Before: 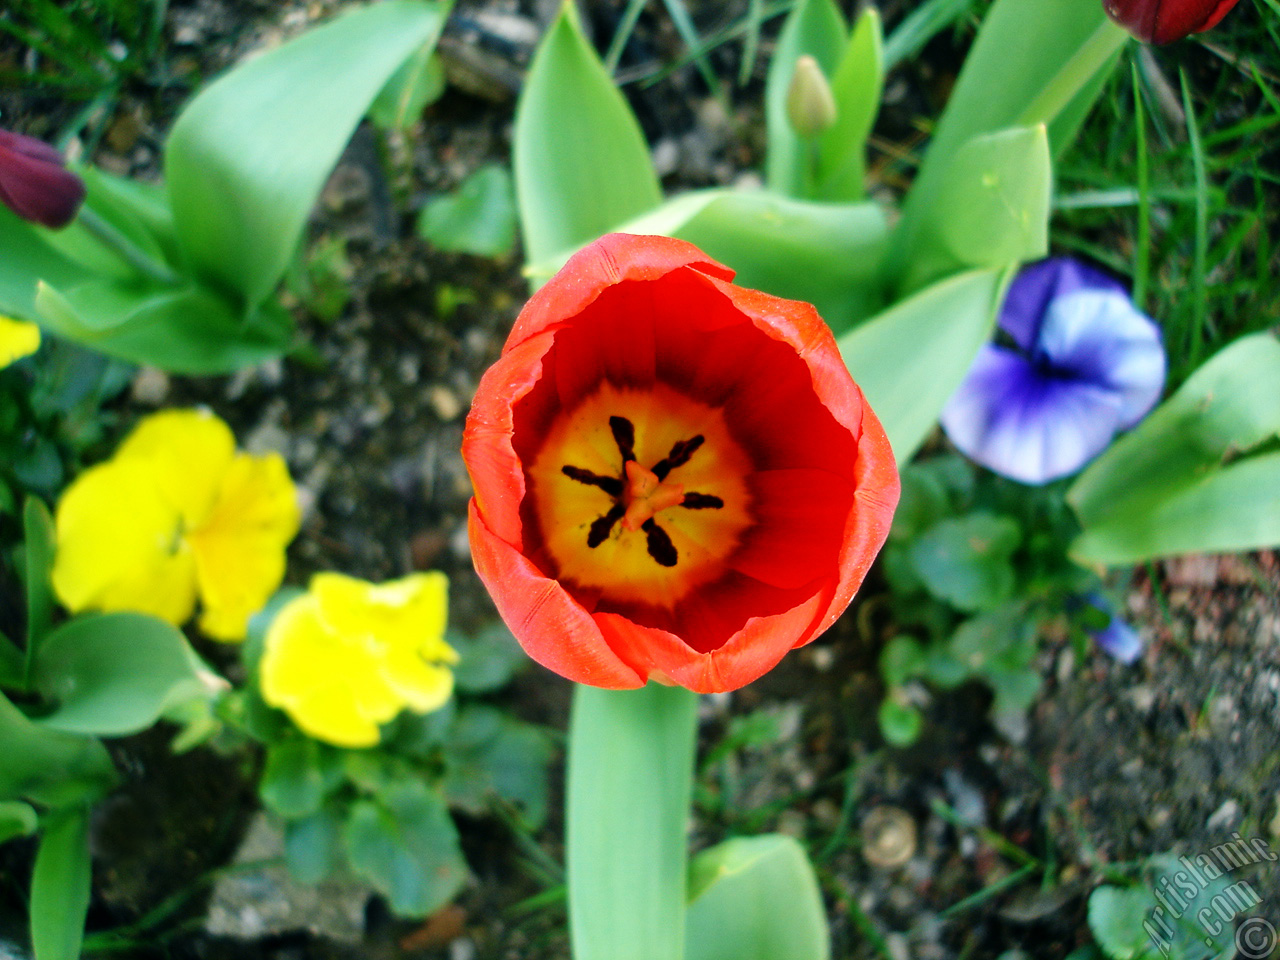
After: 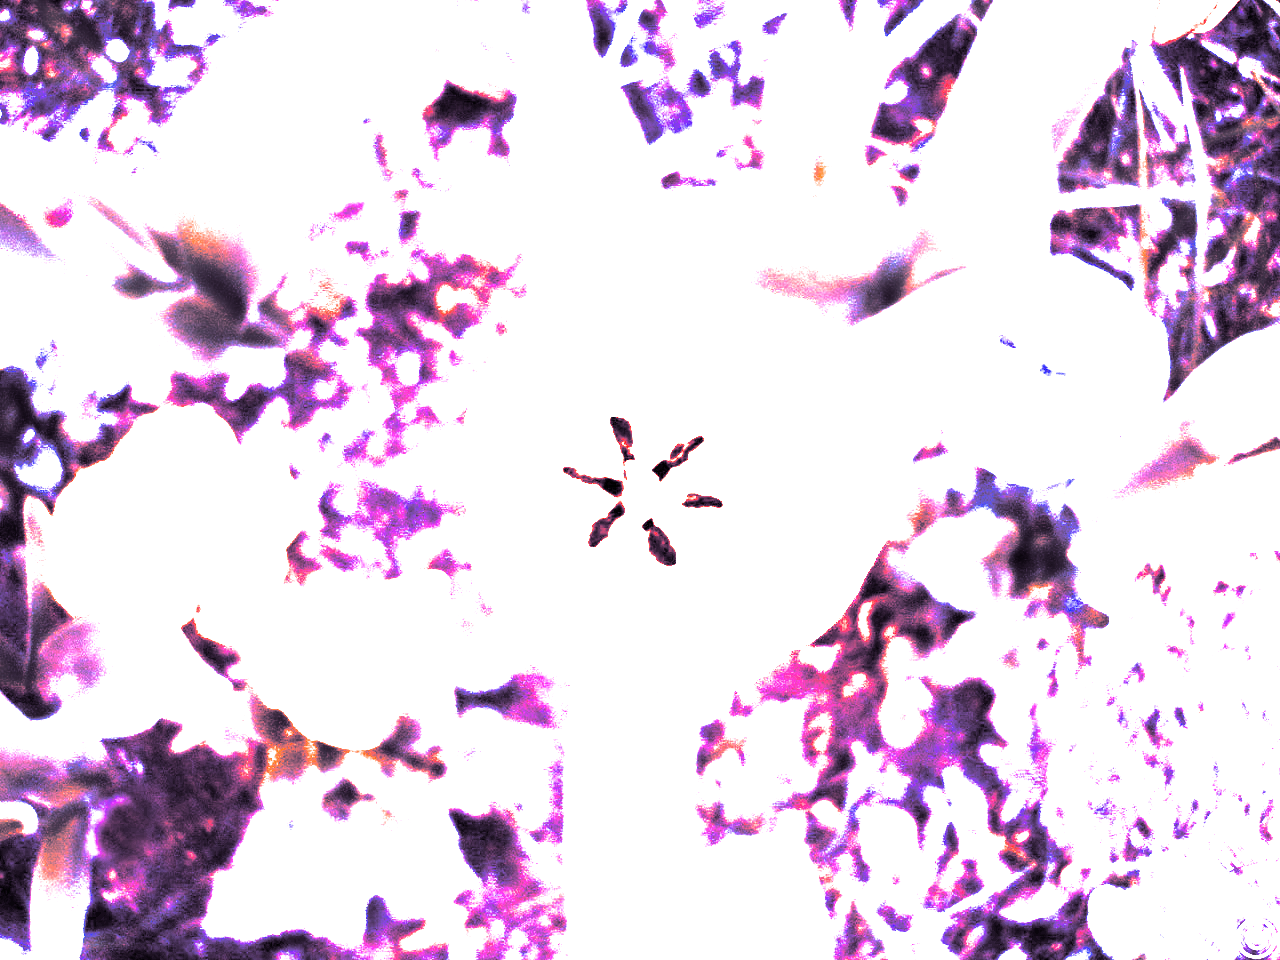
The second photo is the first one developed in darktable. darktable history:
split-toning: shadows › hue 266.4°, shadows › saturation 0.4, highlights › hue 61.2°, highlights › saturation 0.3, compress 0%
white balance: red 8, blue 8
